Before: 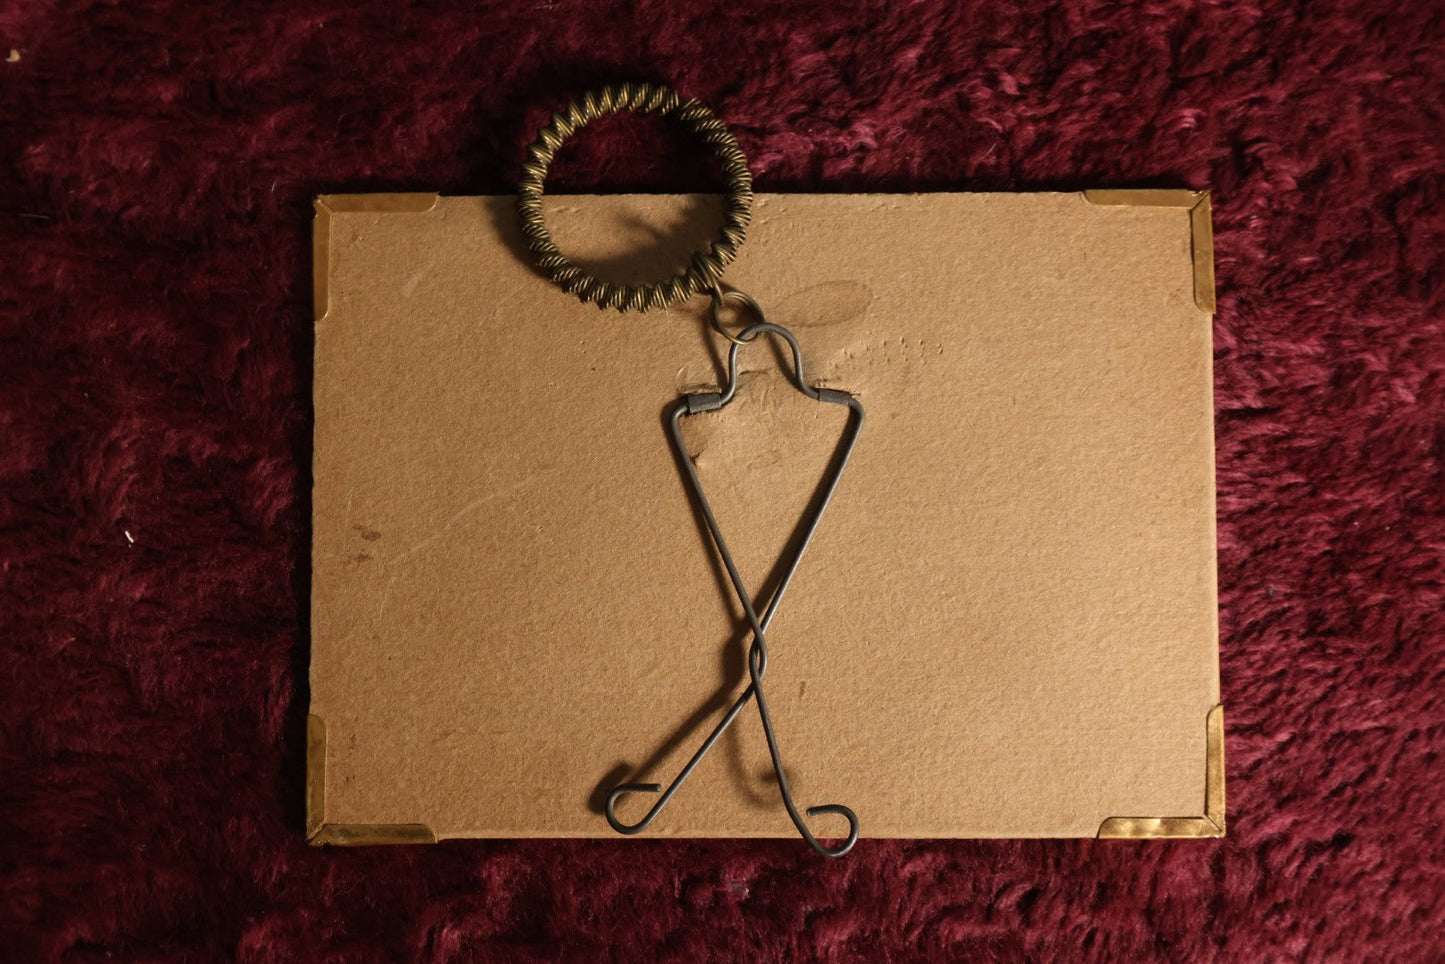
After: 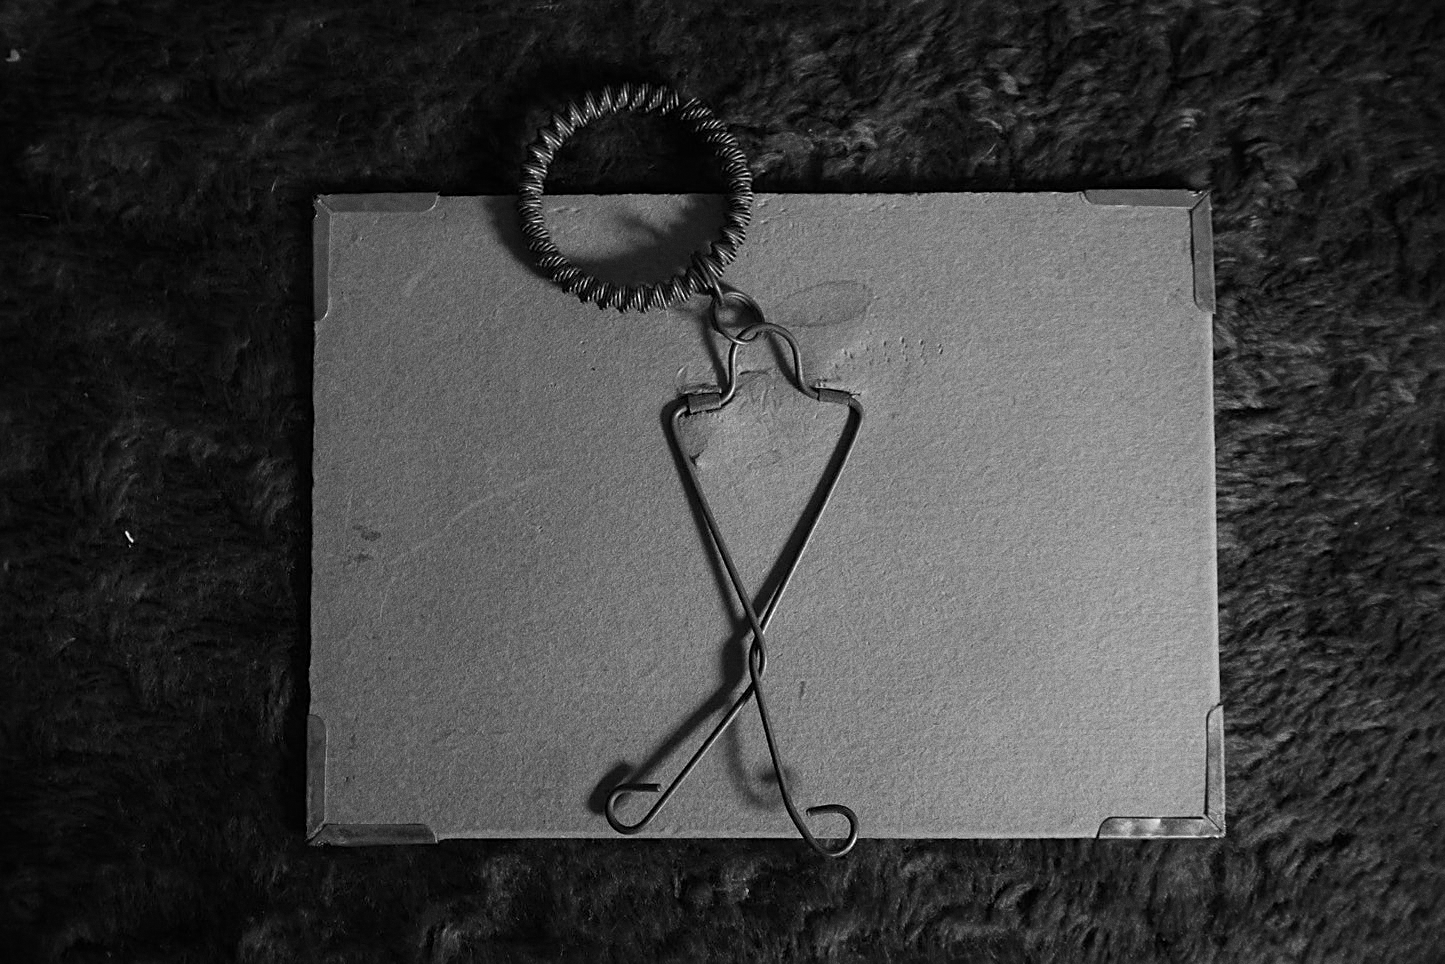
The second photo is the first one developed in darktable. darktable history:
color calibration "B&W: ILFORD DELTA 100": output gray [0.246, 0.254, 0.501, 0], gray › normalize channels true, illuminant same as pipeline (D50), adaptation XYZ, x 0.346, y 0.359, gamut compression 0
grain: on, module defaults
sharpen: on, module defaults
vignetting: fall-off start 71.74%
